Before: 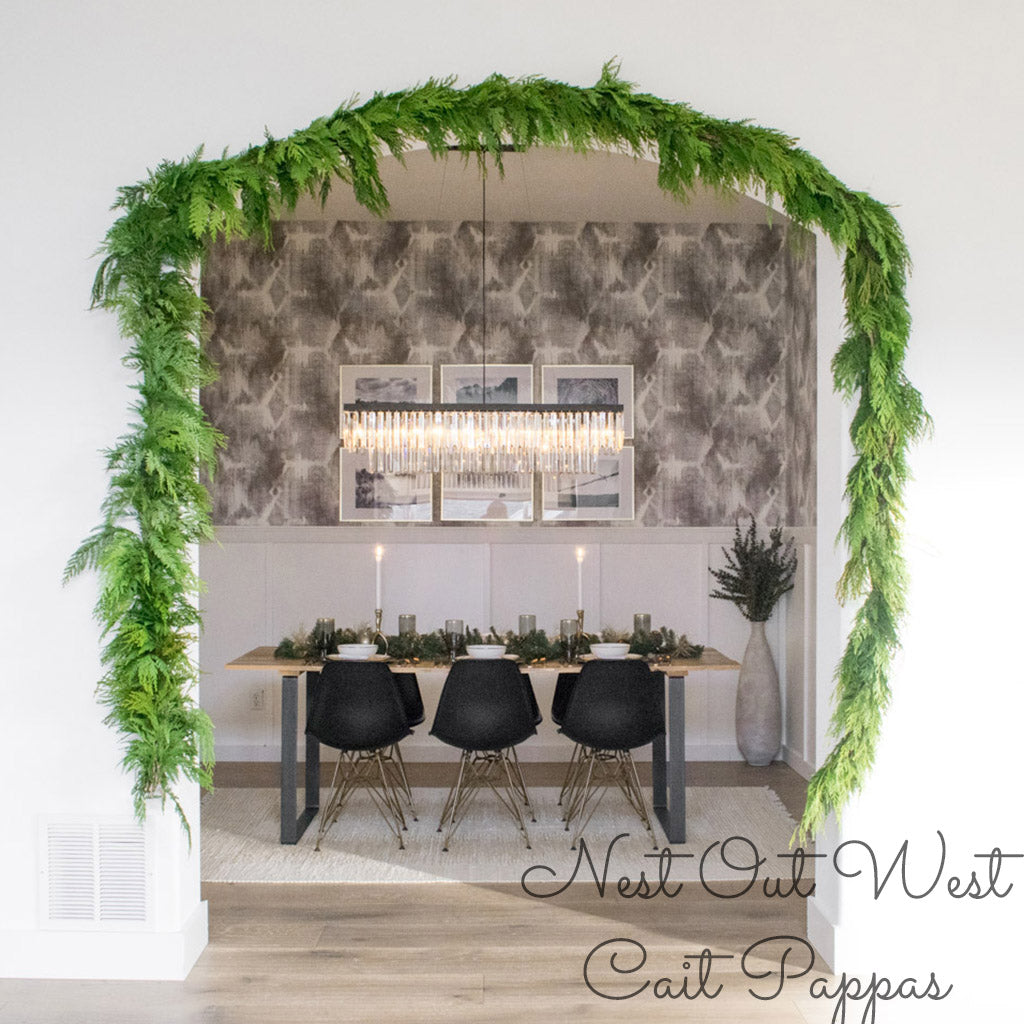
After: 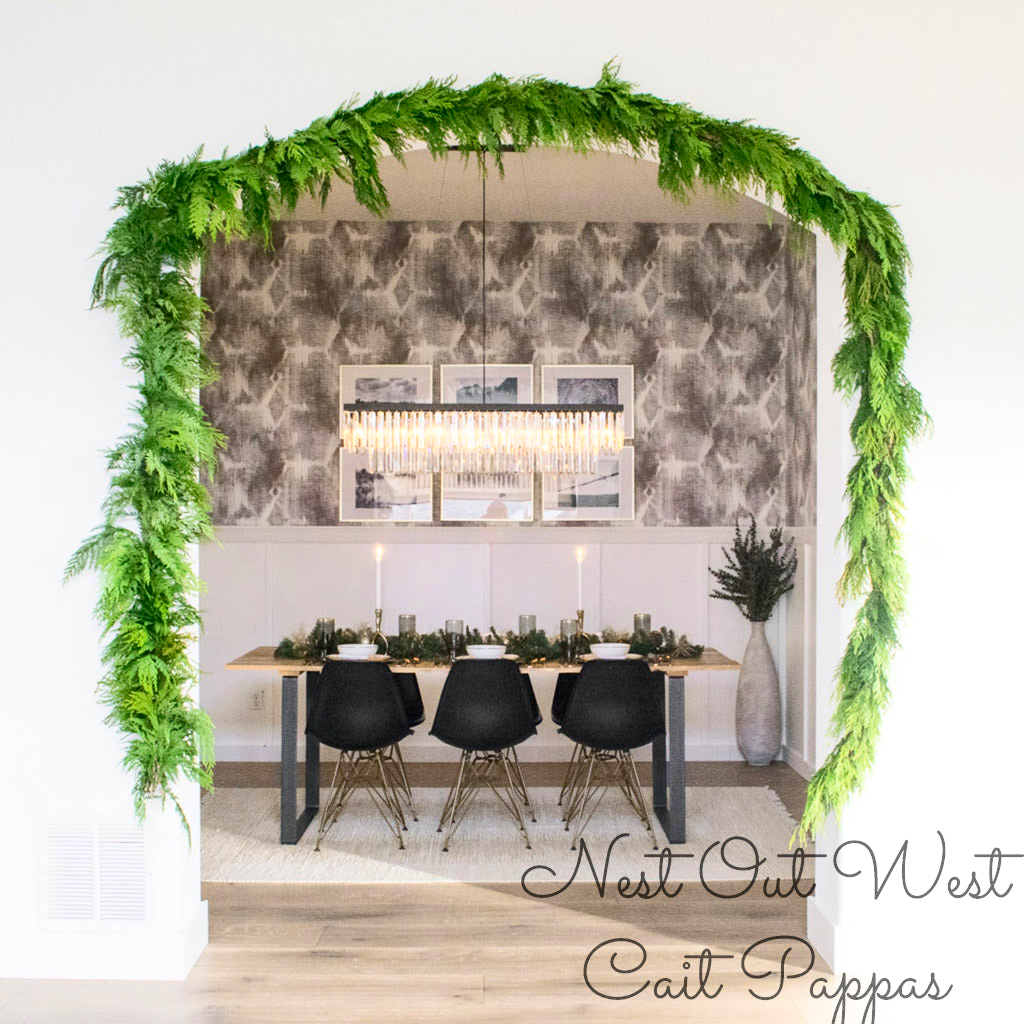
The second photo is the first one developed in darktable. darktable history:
contrast brightness saturation: contrast 0.227, brightness 0.109, saturation 0.287
